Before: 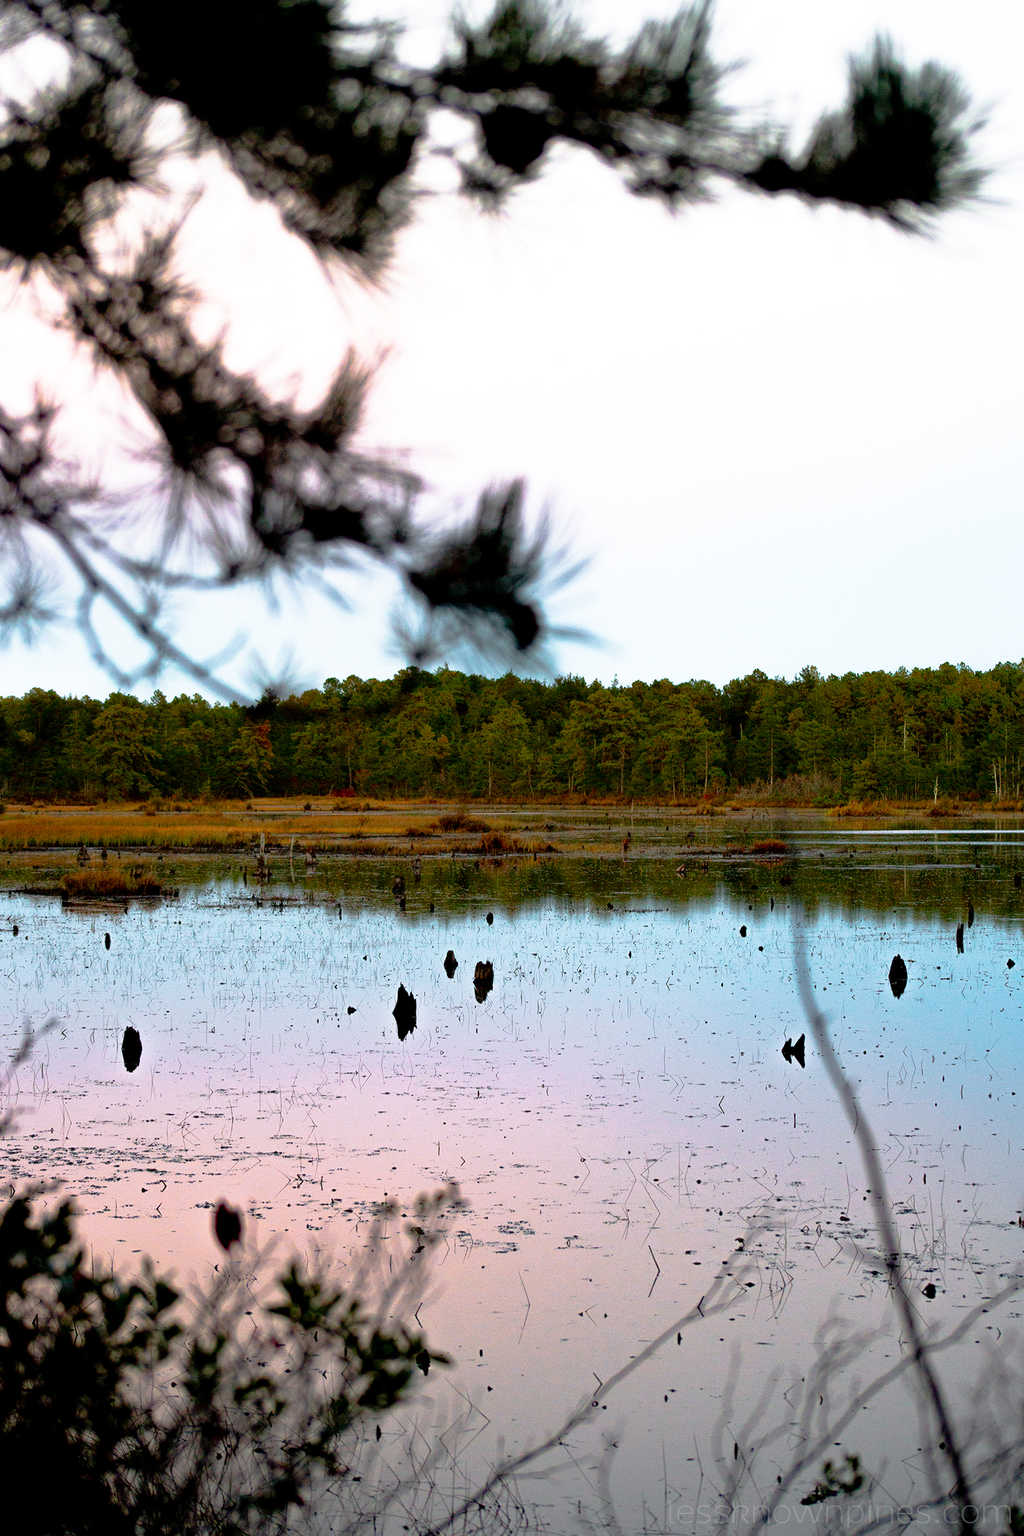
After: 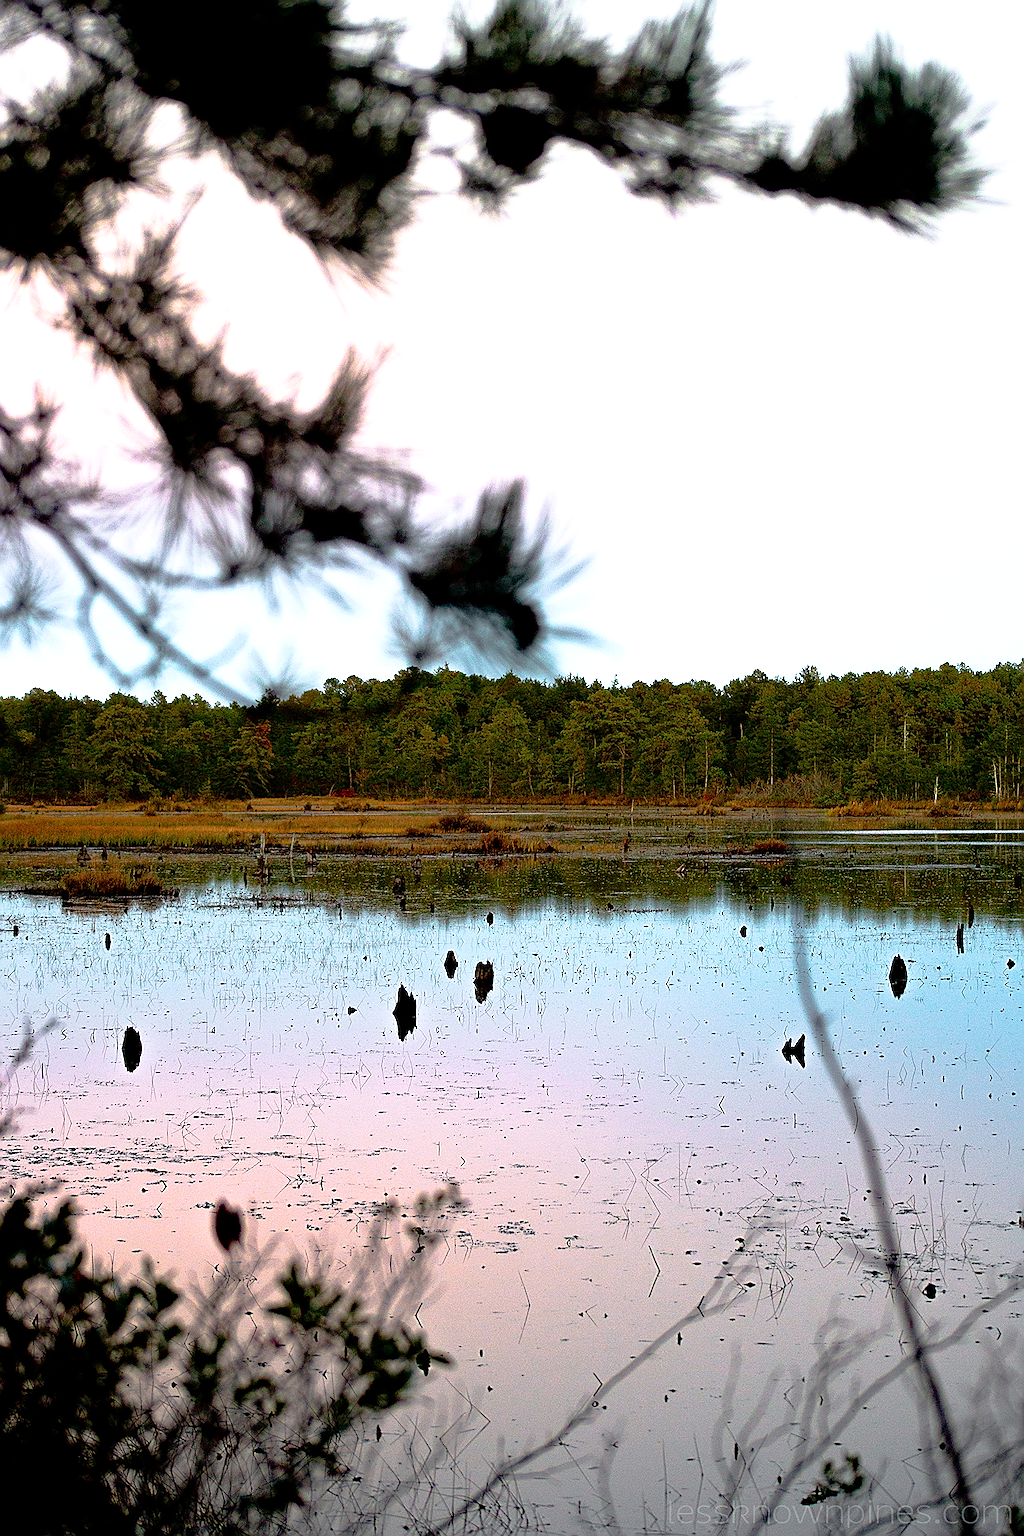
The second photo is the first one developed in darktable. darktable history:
sharpen: radius 1.4, amount 1.25, threshold 0.7
shadows and highlights: shadows -12.5, white point adjustment 4, highlights 28.33
